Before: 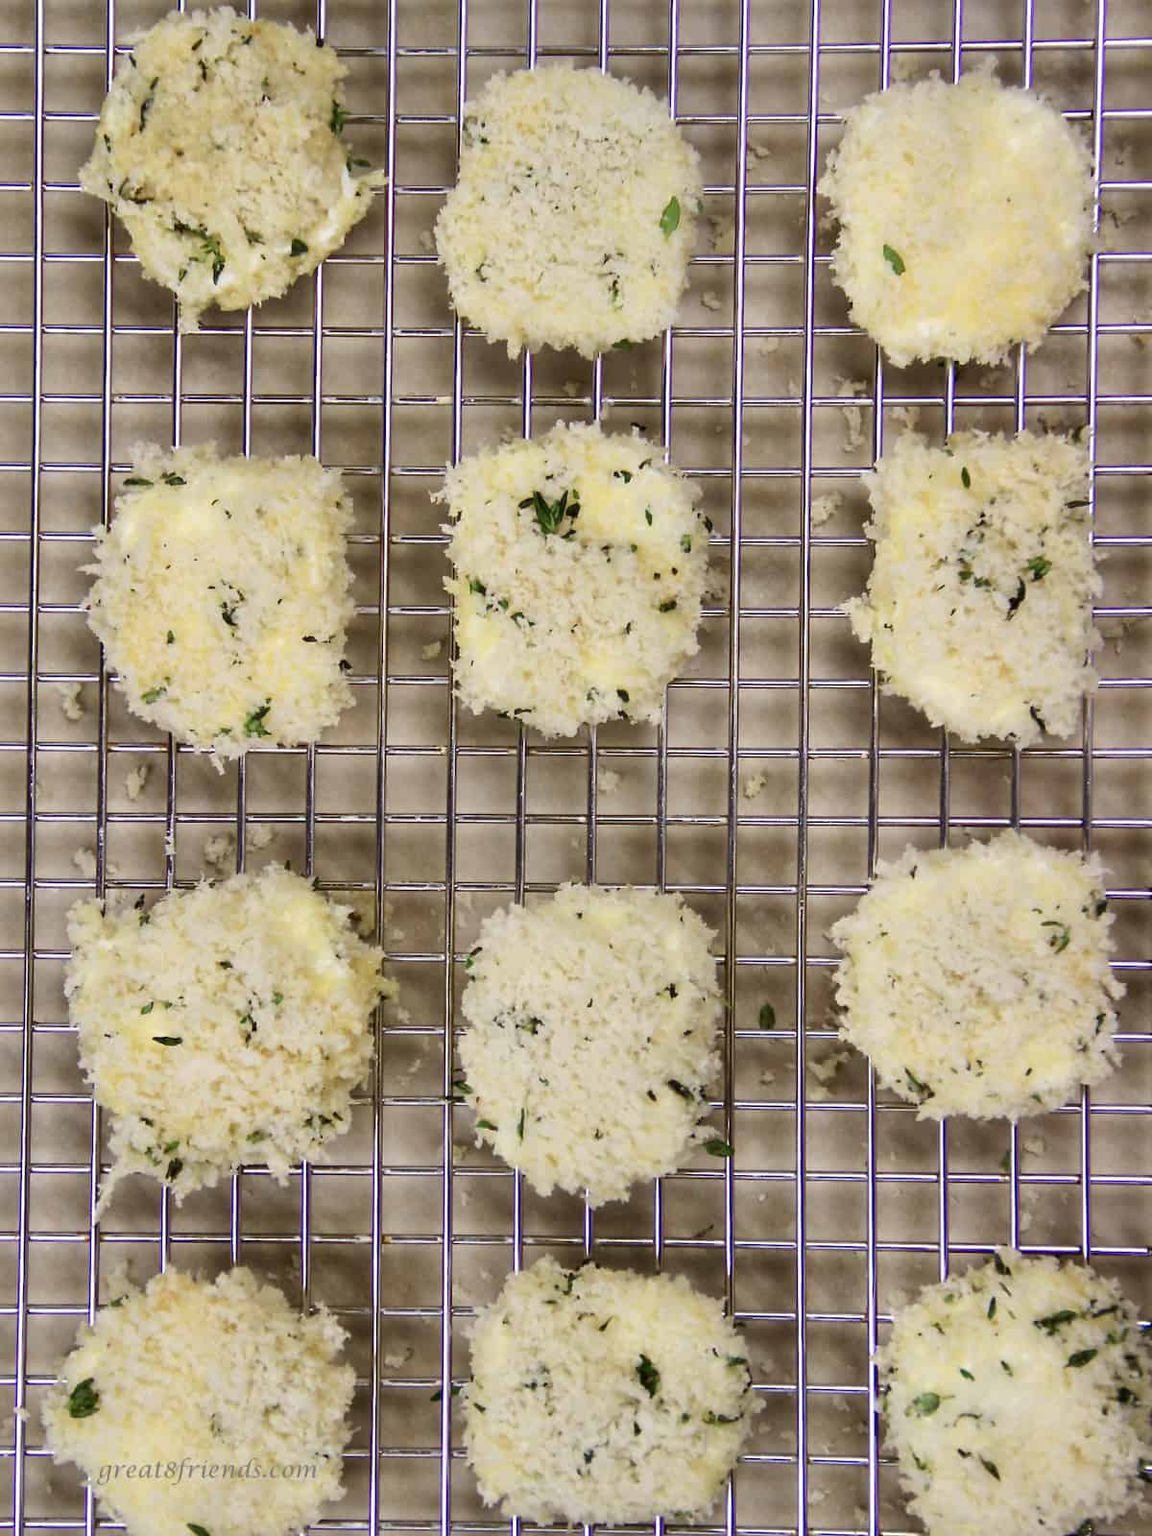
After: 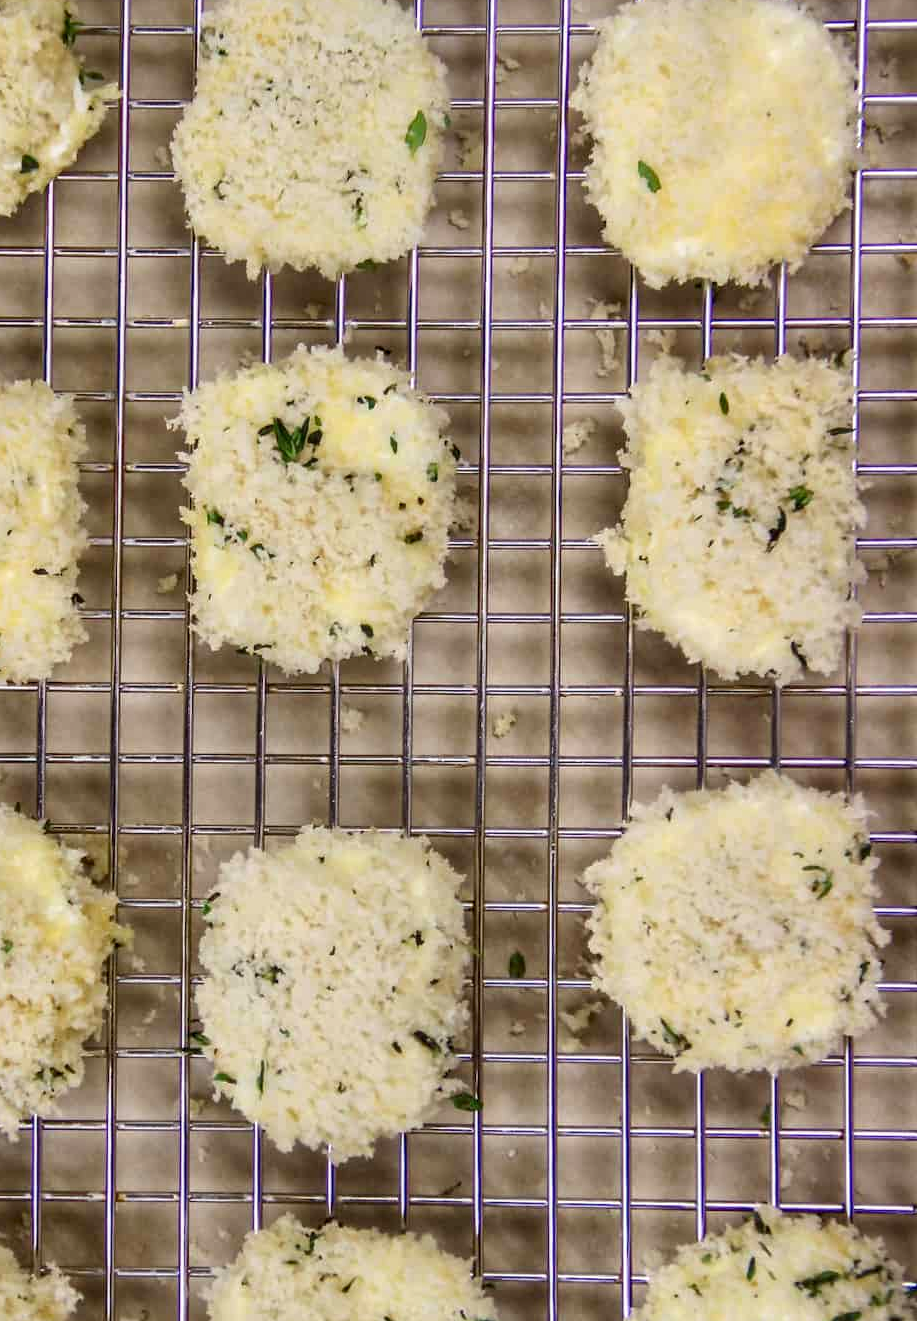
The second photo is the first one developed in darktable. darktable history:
crop: left 23.503%, top 5.907%, bottom 11.524%
local contrast: on, module defaults
